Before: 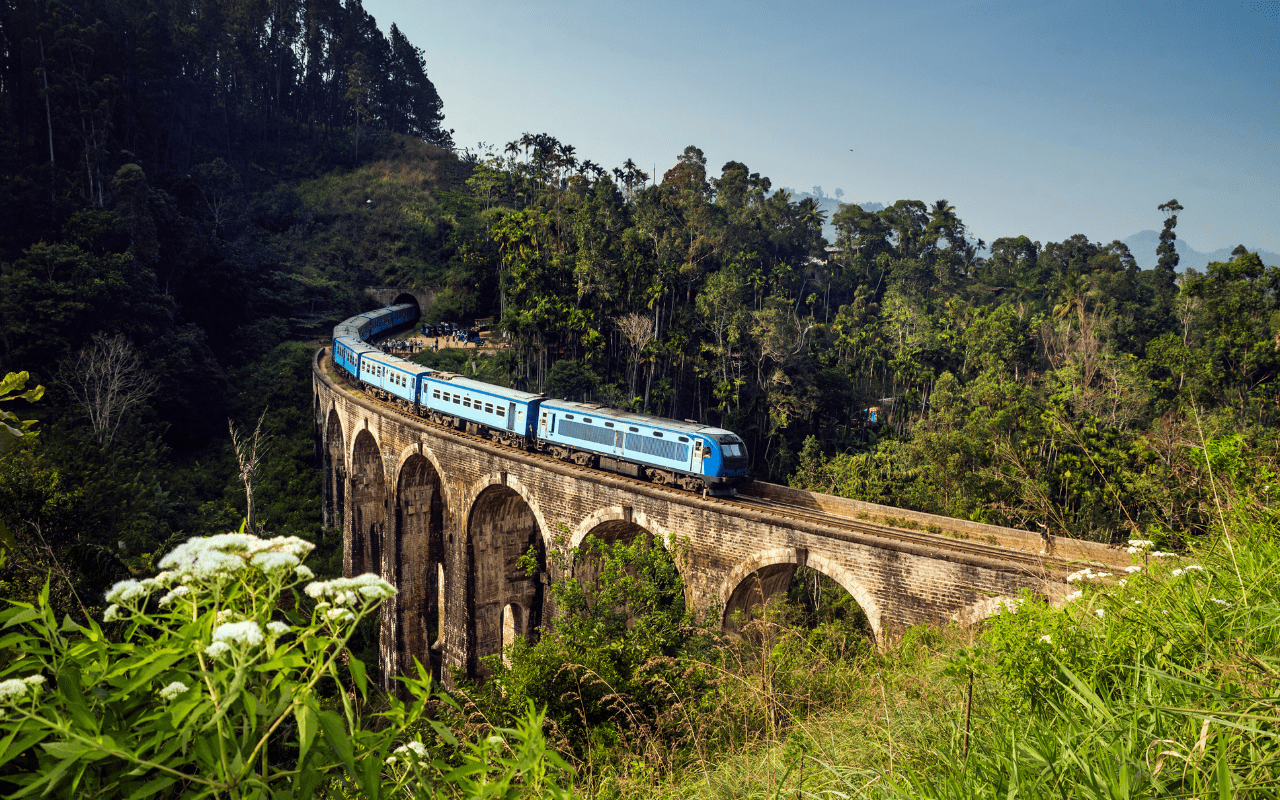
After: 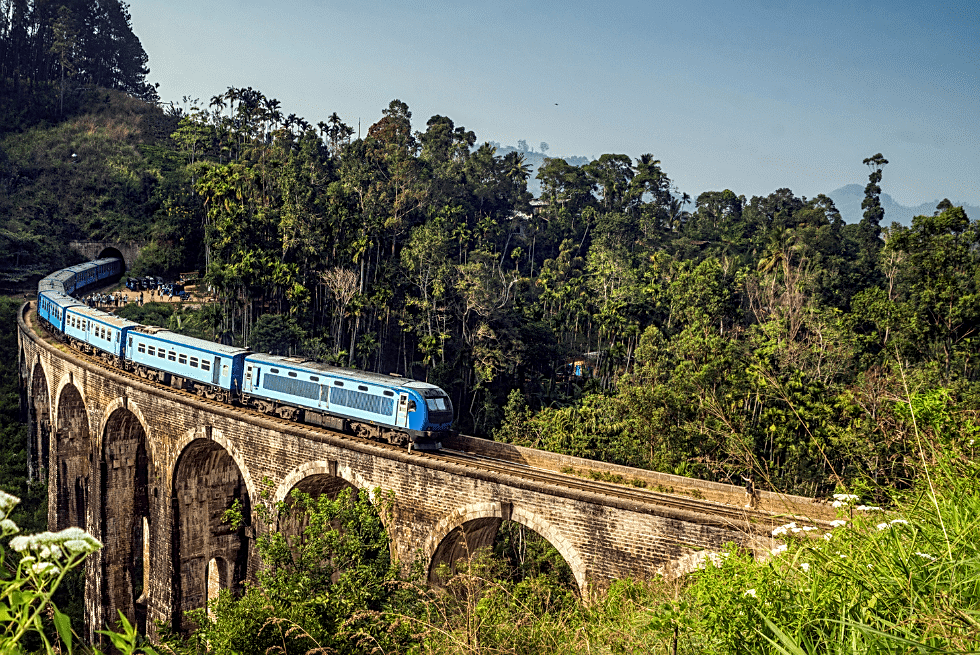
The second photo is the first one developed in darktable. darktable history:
sharpen: on, module defaults
crop: left 23.095%, top 5.827%, bottom 11.854%
local contrast: detail 130%
